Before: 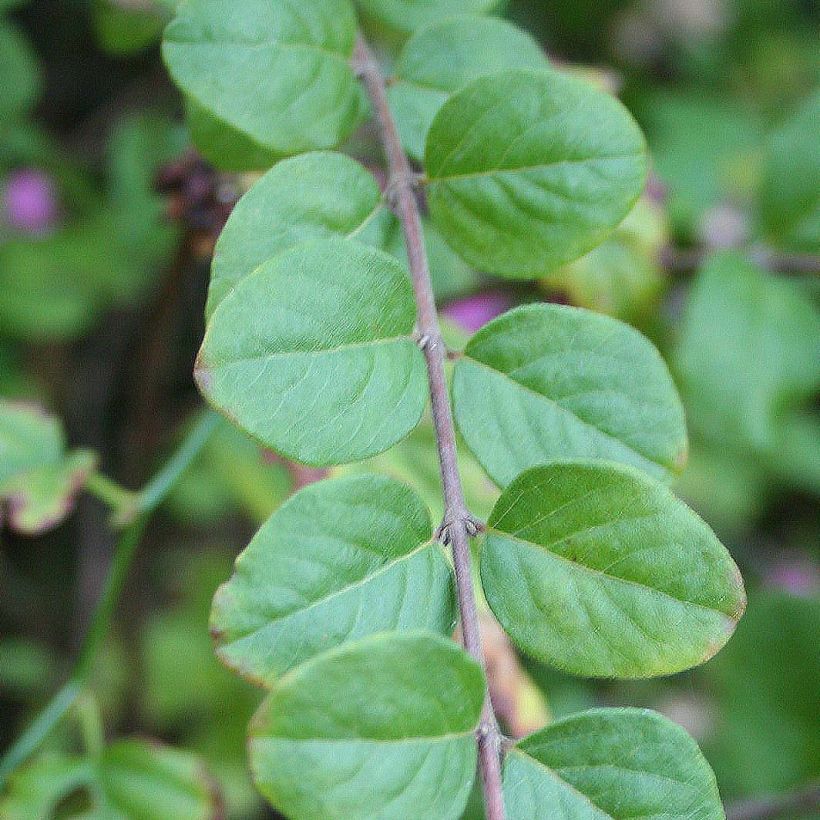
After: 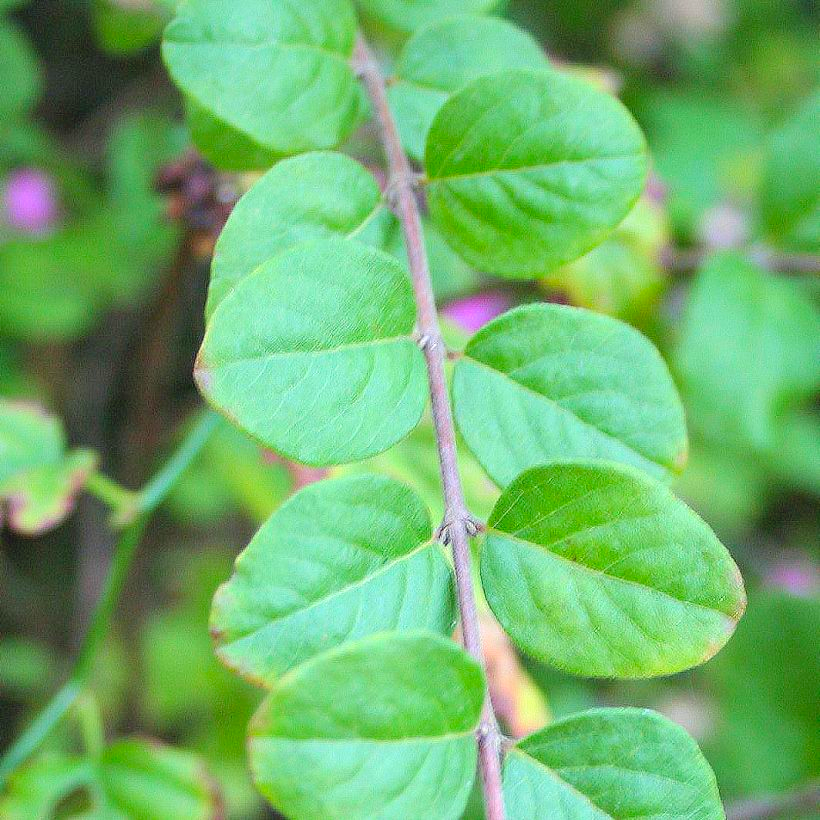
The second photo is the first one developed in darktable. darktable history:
contrast brightness saturation: contrast 0.067, brightness 0.17, saturation 0.406
levels: levels [0, 0.476, 0.951]
